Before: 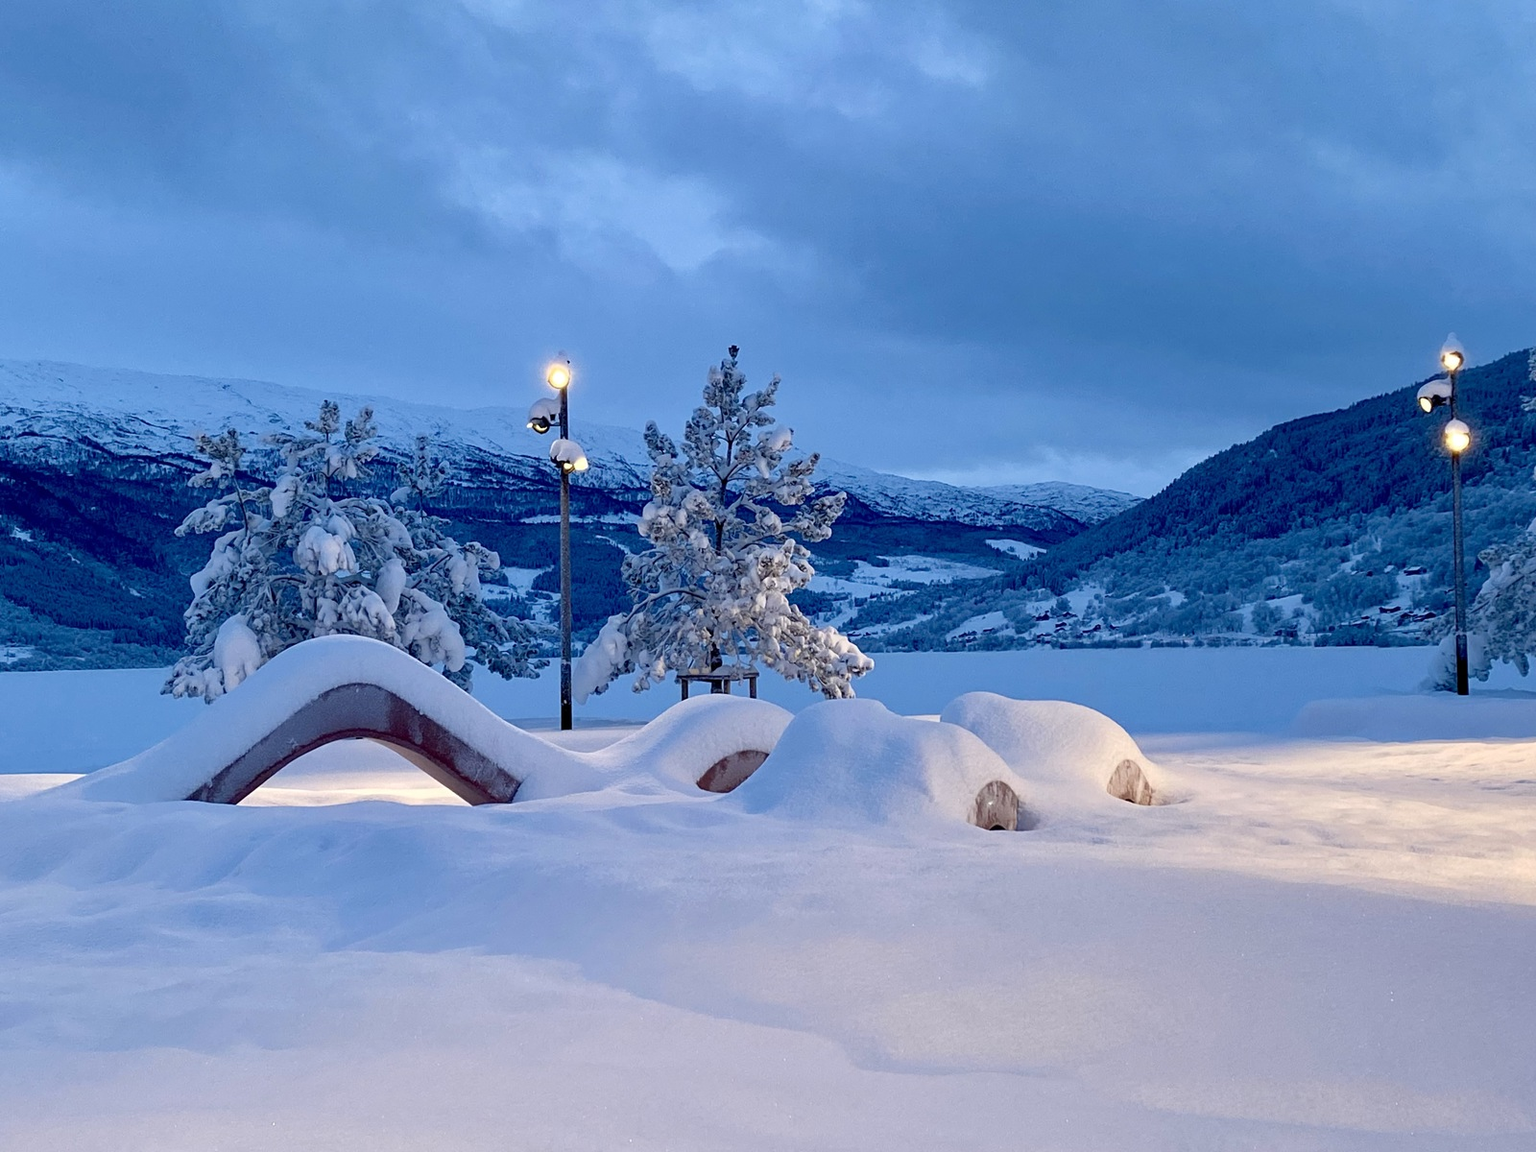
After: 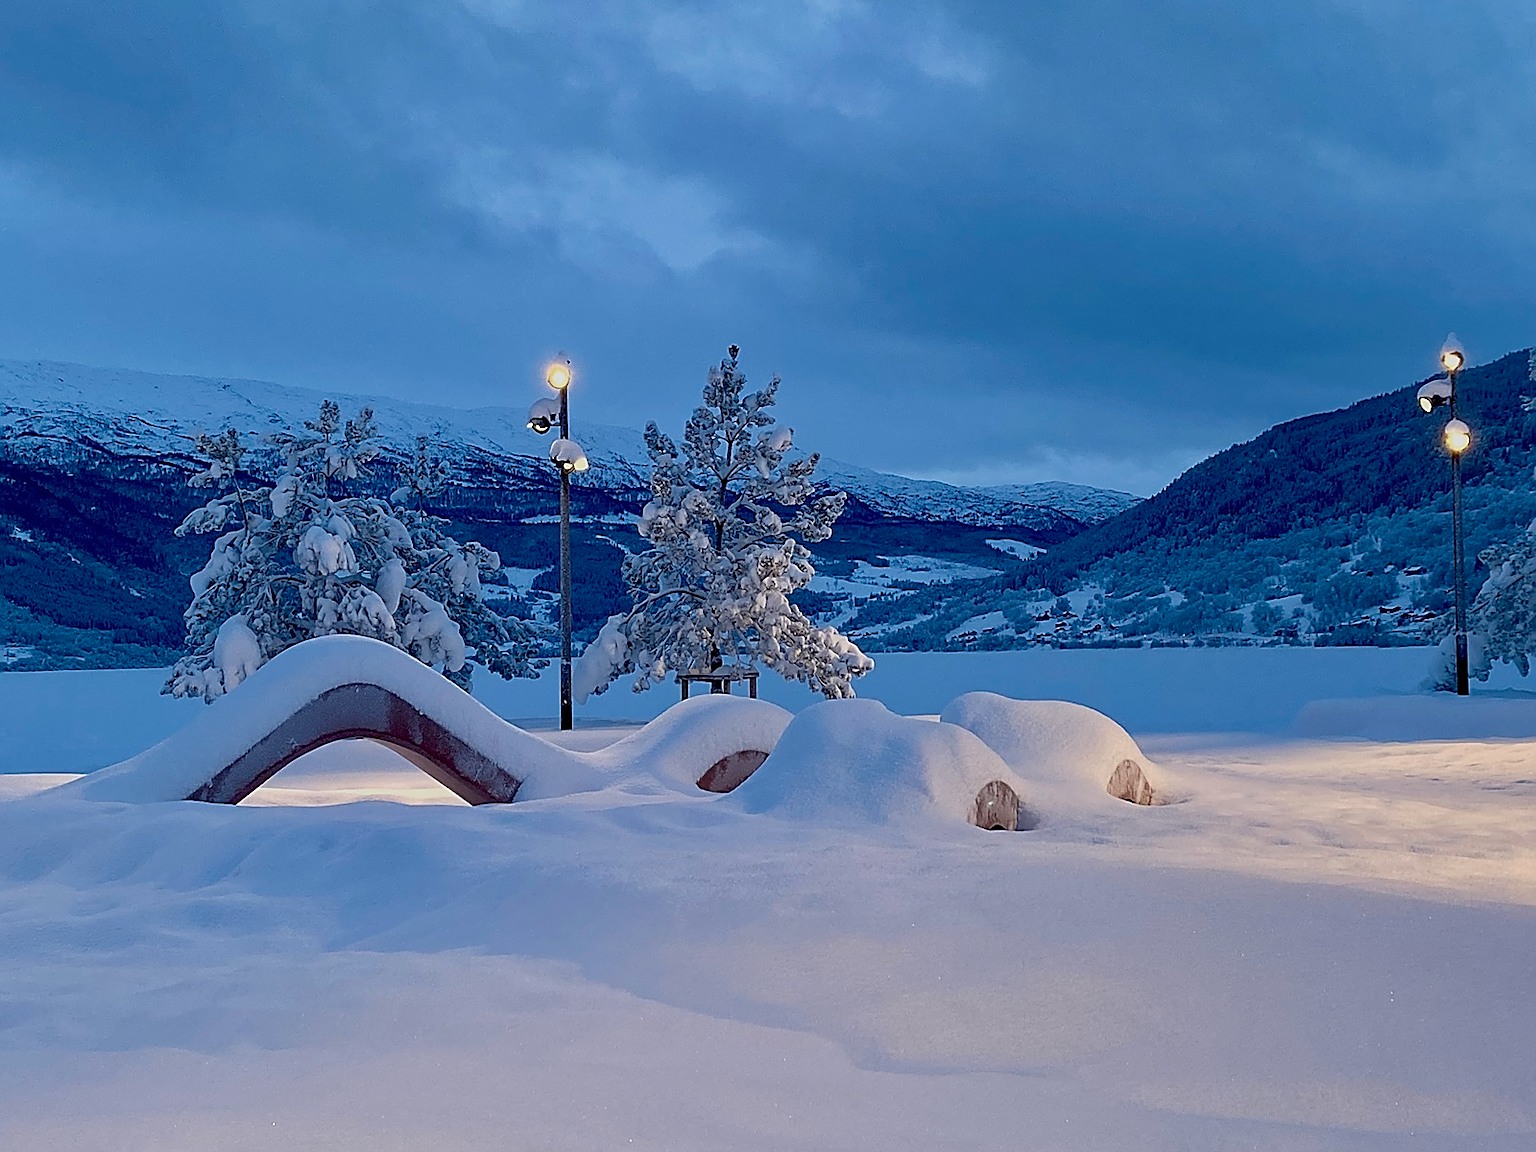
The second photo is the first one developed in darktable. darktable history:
exposure: exposure -0.486 EV, compensate highlight preservation false
sharpen: radius 1.357, amount 1.249, threshold 0.809
